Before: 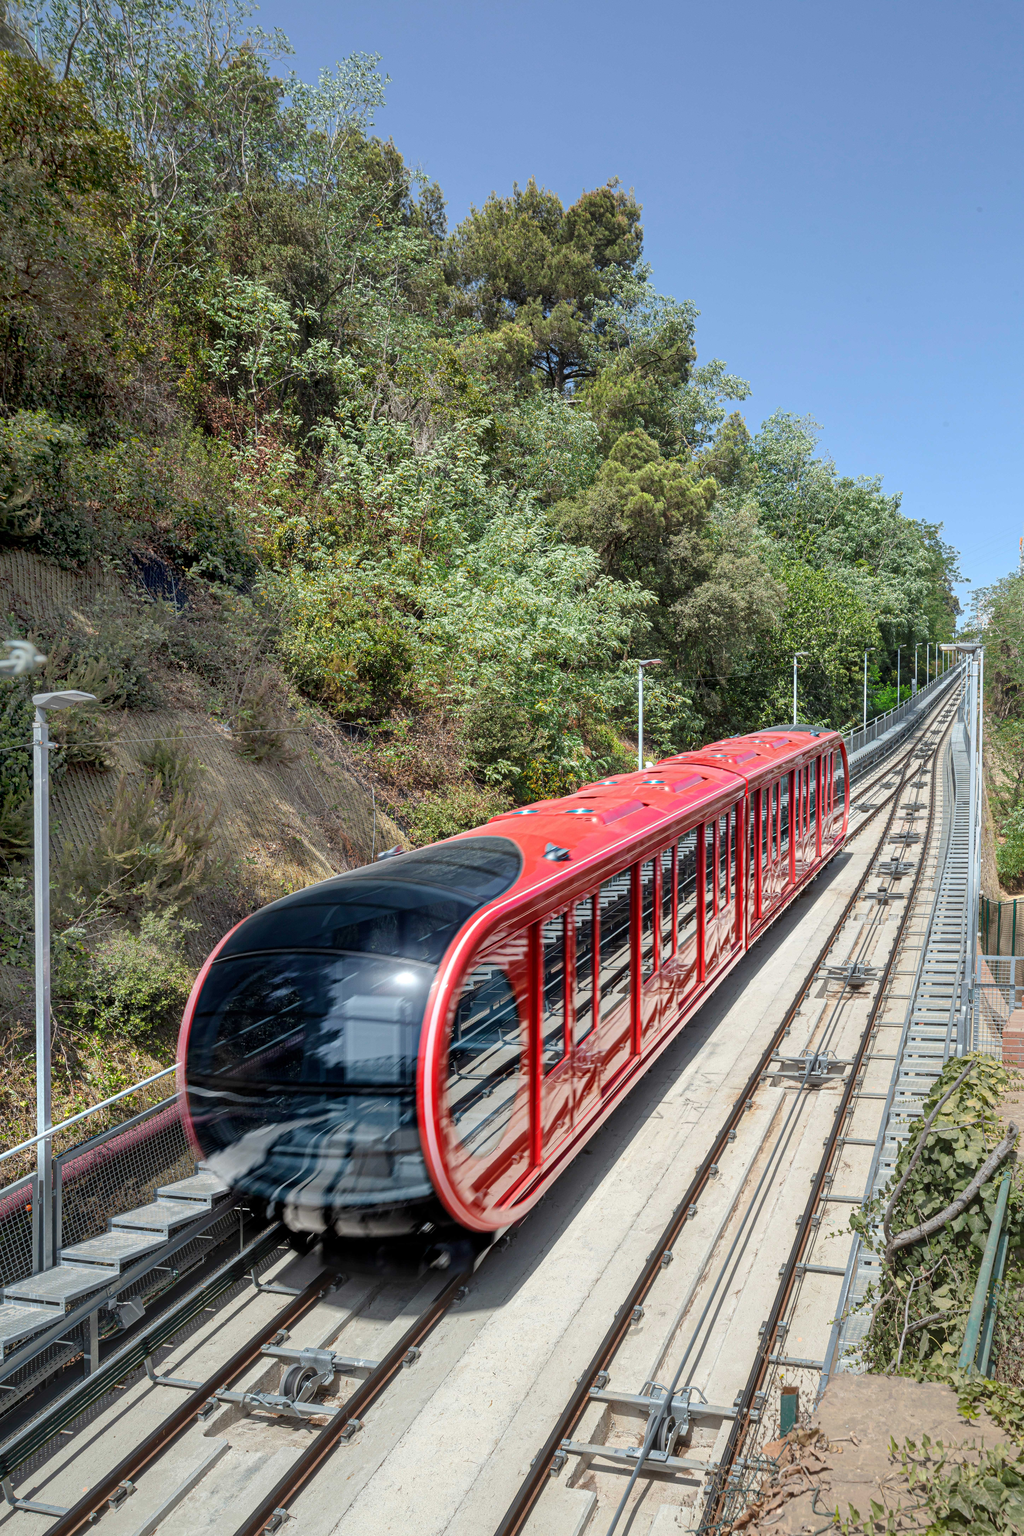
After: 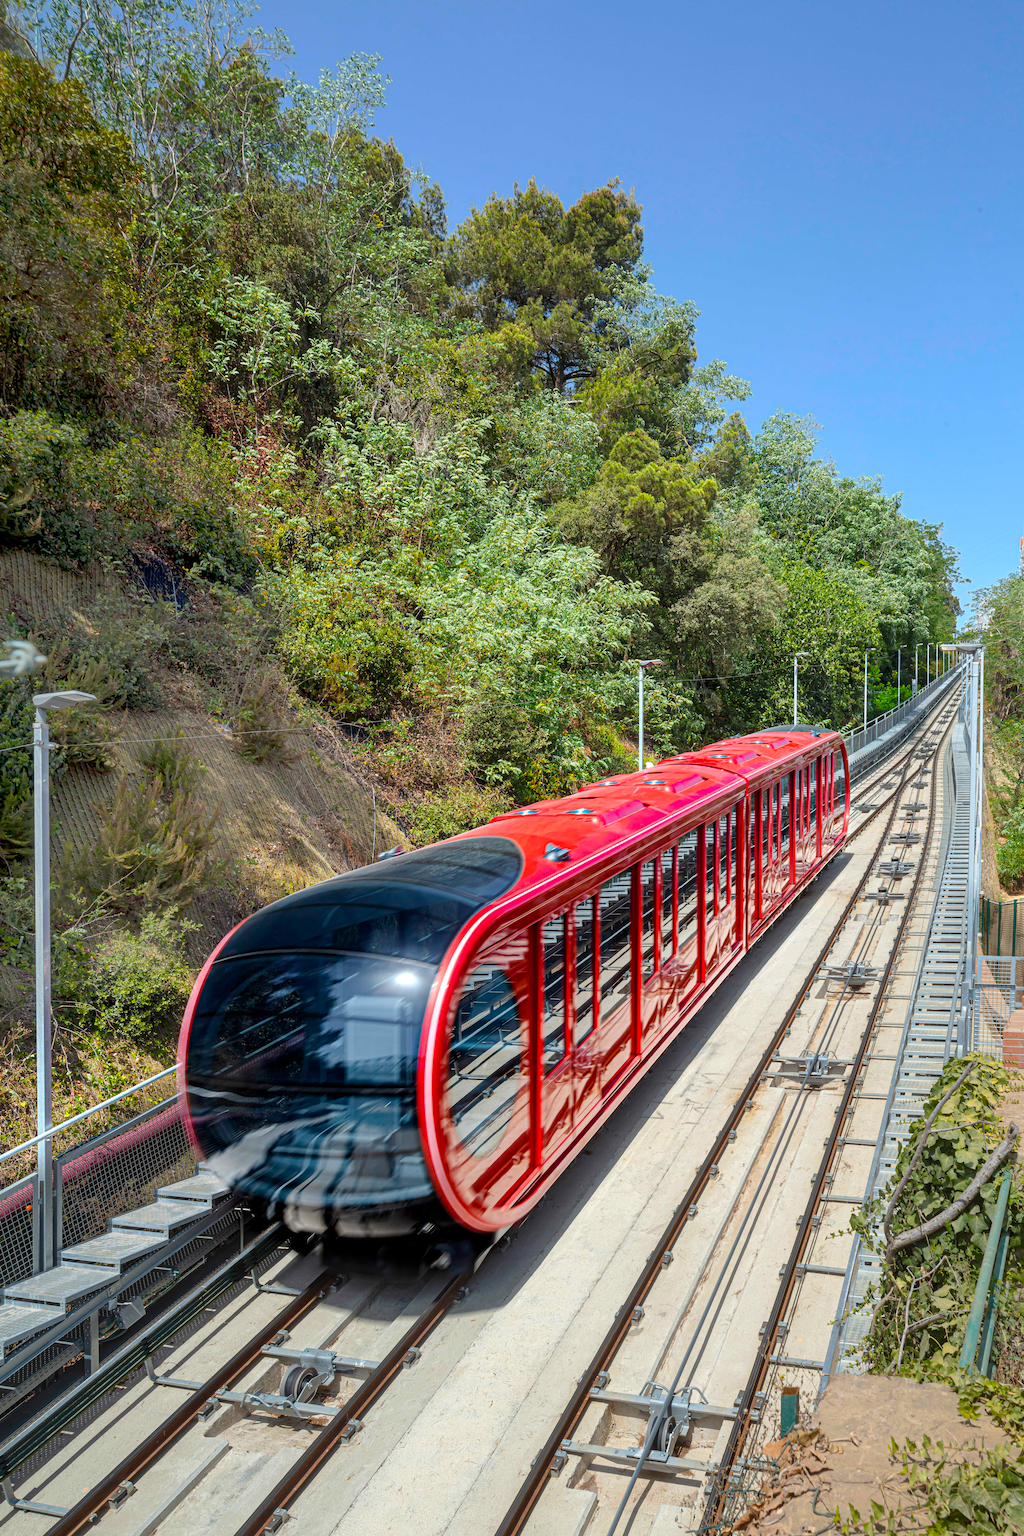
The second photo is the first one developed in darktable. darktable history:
levels: mode automatic, black 0.023%, white 99.97%, levels [0.062, 0.494, 0.925]
color balance rgb: linear chroma grading › global chroma 10%, perceptual saturation grading › global saturation 30%, global vibrance 10%
